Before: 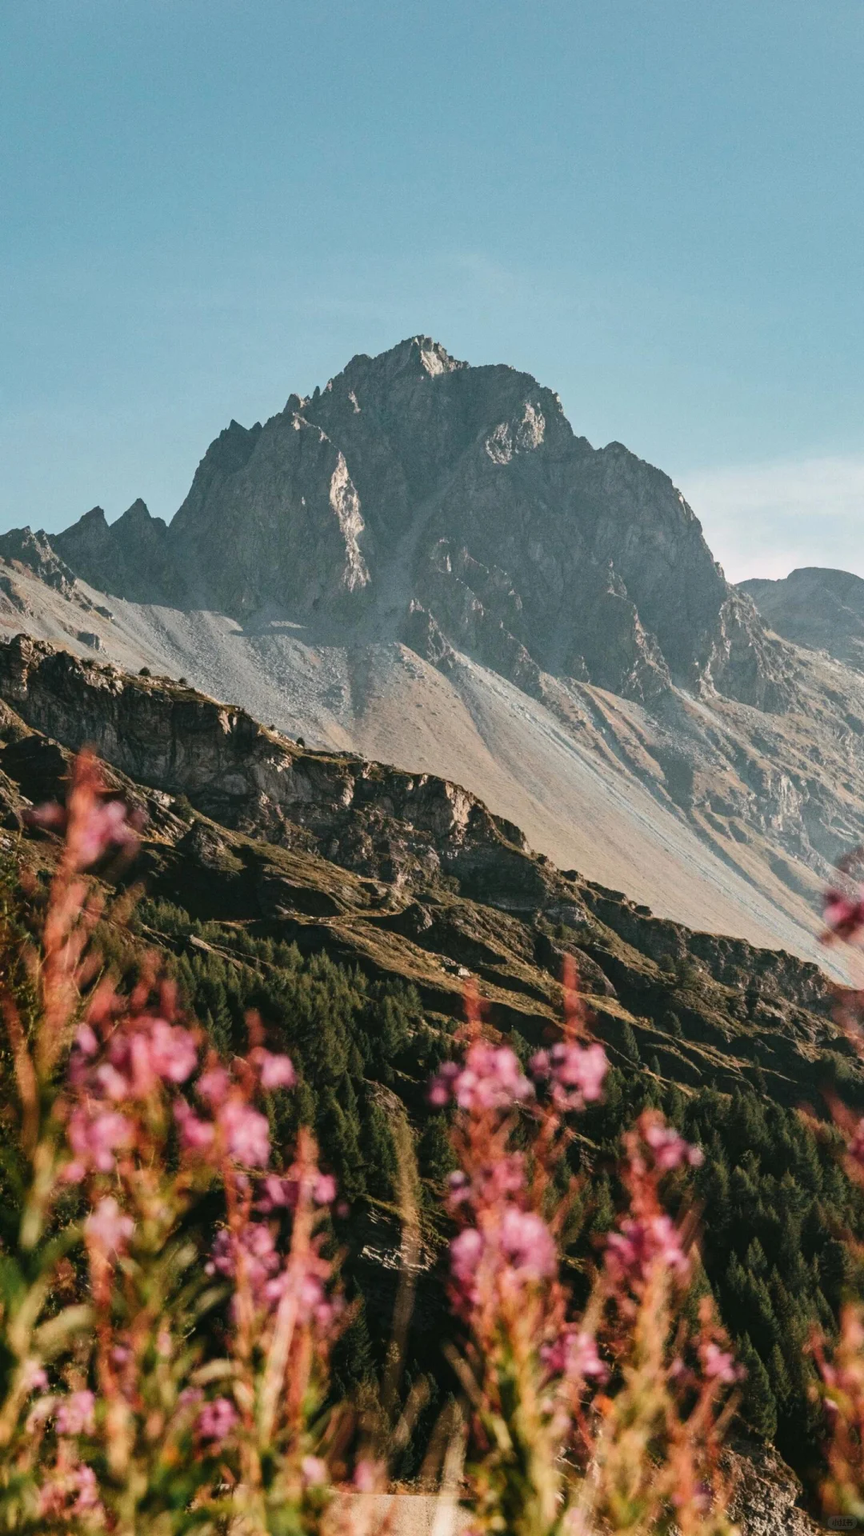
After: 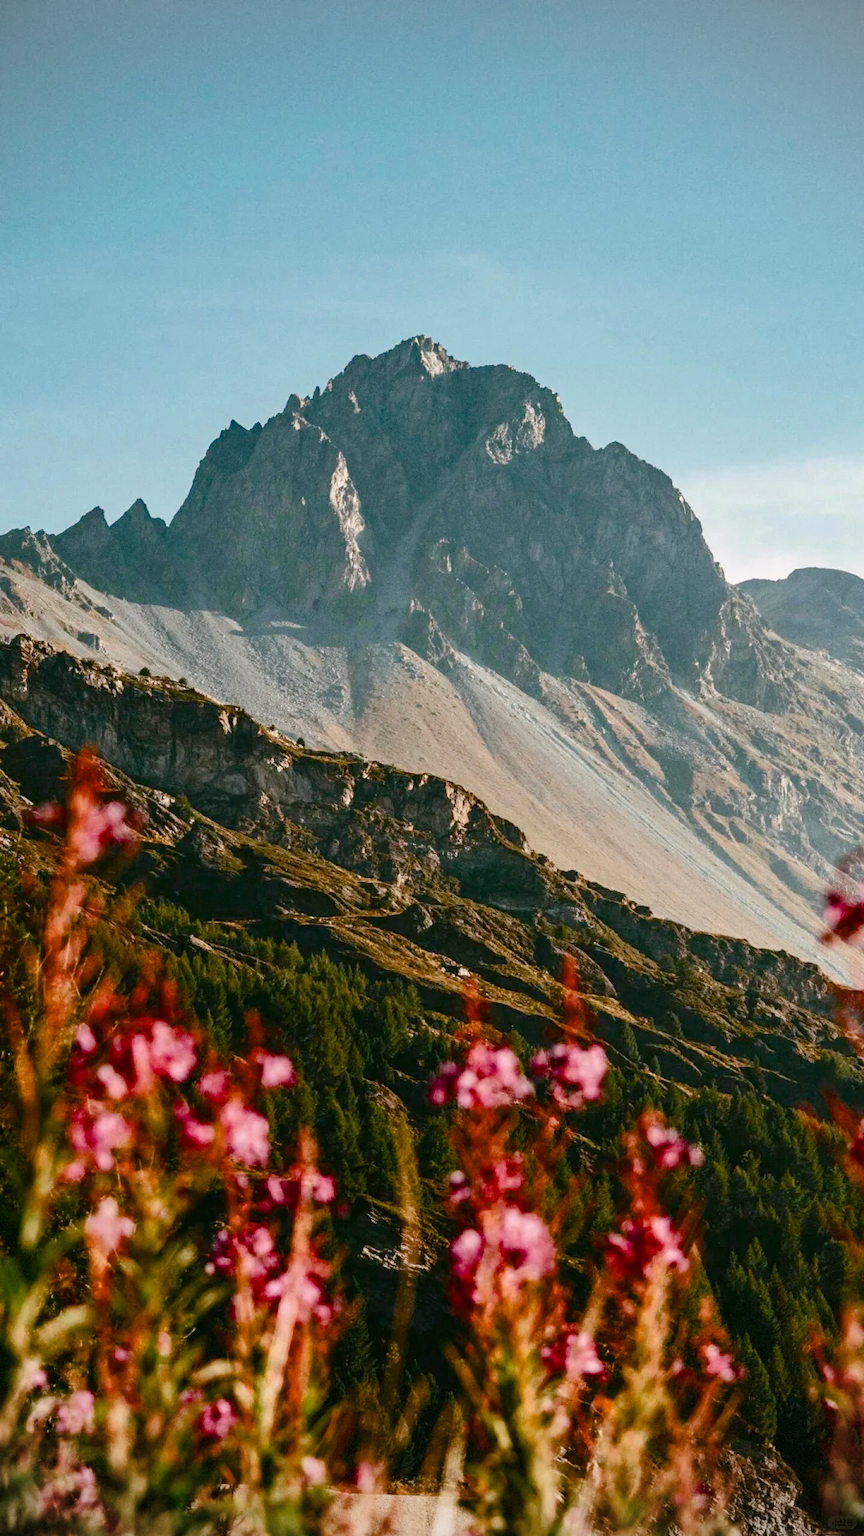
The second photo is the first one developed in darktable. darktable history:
vignetting: center (0, 0.006), dithering 8-bit output, unbound false
color balance rgb: shadows lift › chroma 0.867%, shadows lift › hue 115.72°, perceptual saturation grading › global saturation 19.955%, perceptual saturation grading › highlights -24.95%, perceptual saturation grading › shadows 50.06%, saturation formula JzAzBz (2021)
levels: mode automatic, levels [0.052, 0.496, 0.908]
color correction: highlights b* -0.007
